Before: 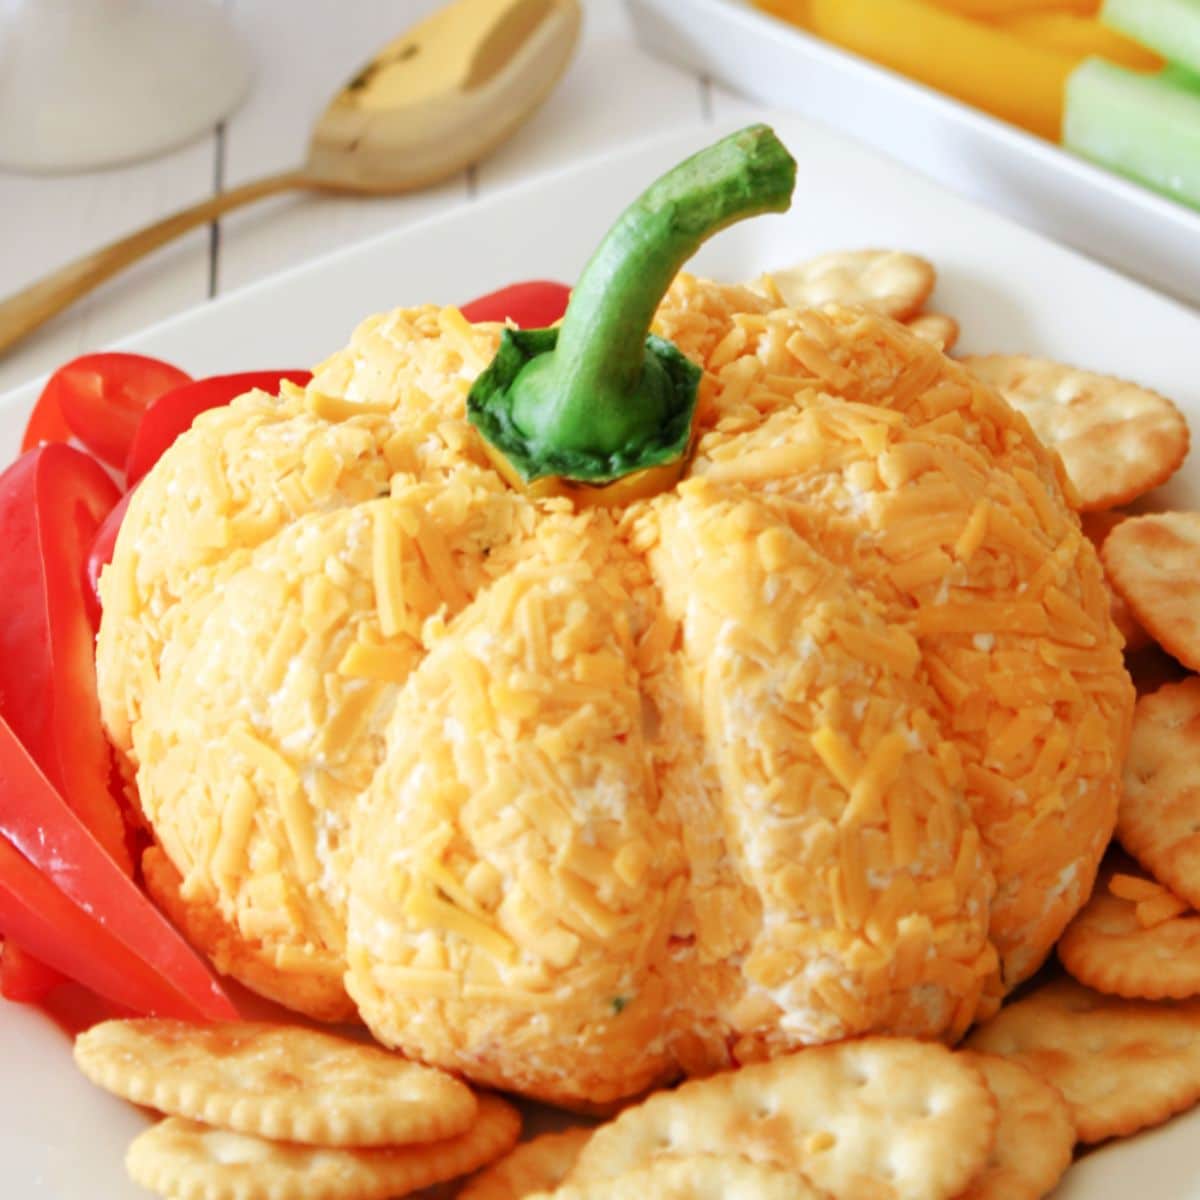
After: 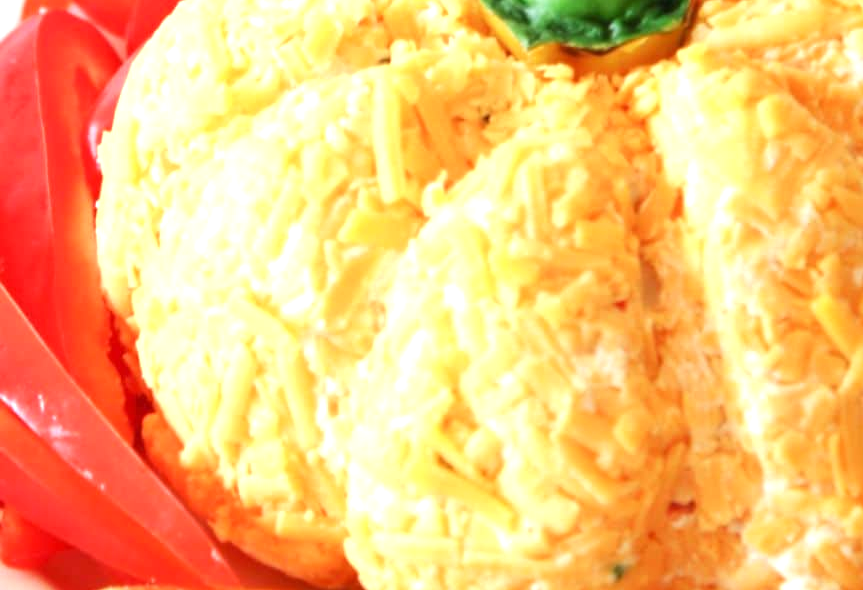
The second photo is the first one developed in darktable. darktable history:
crop: top 36.154%, right 28.023%, bottom 14.654%
exposure: exposure 0.608 EV, compensate highlight preservation false
